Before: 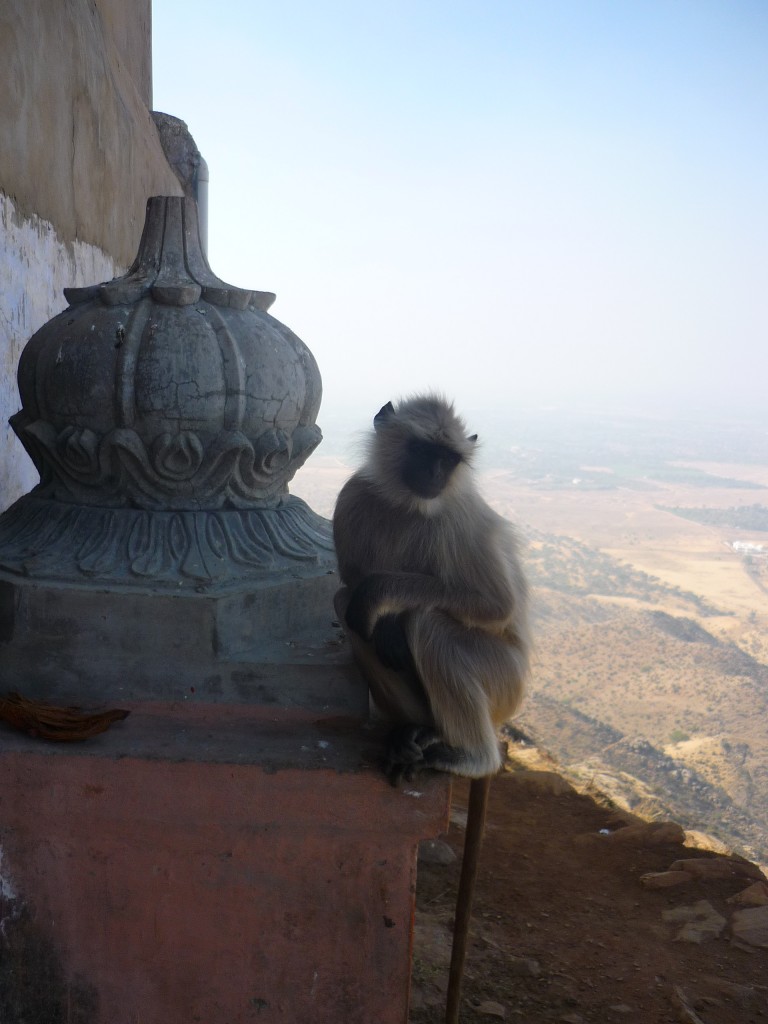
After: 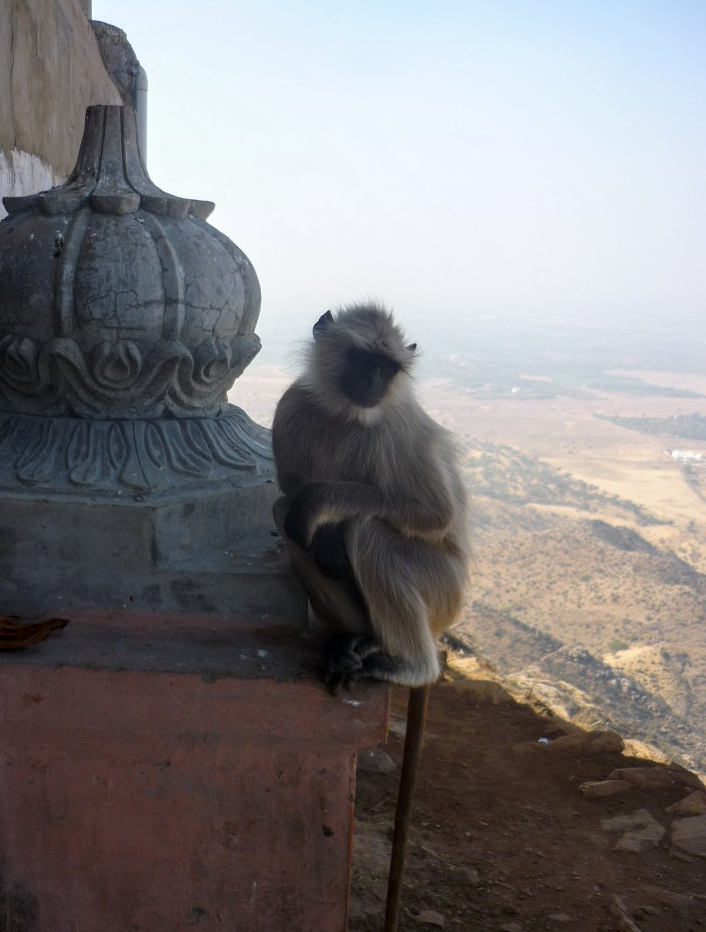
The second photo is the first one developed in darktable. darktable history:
local contrast: on, module defaults
crop and rotate: left 8.064%, top 8.906%
